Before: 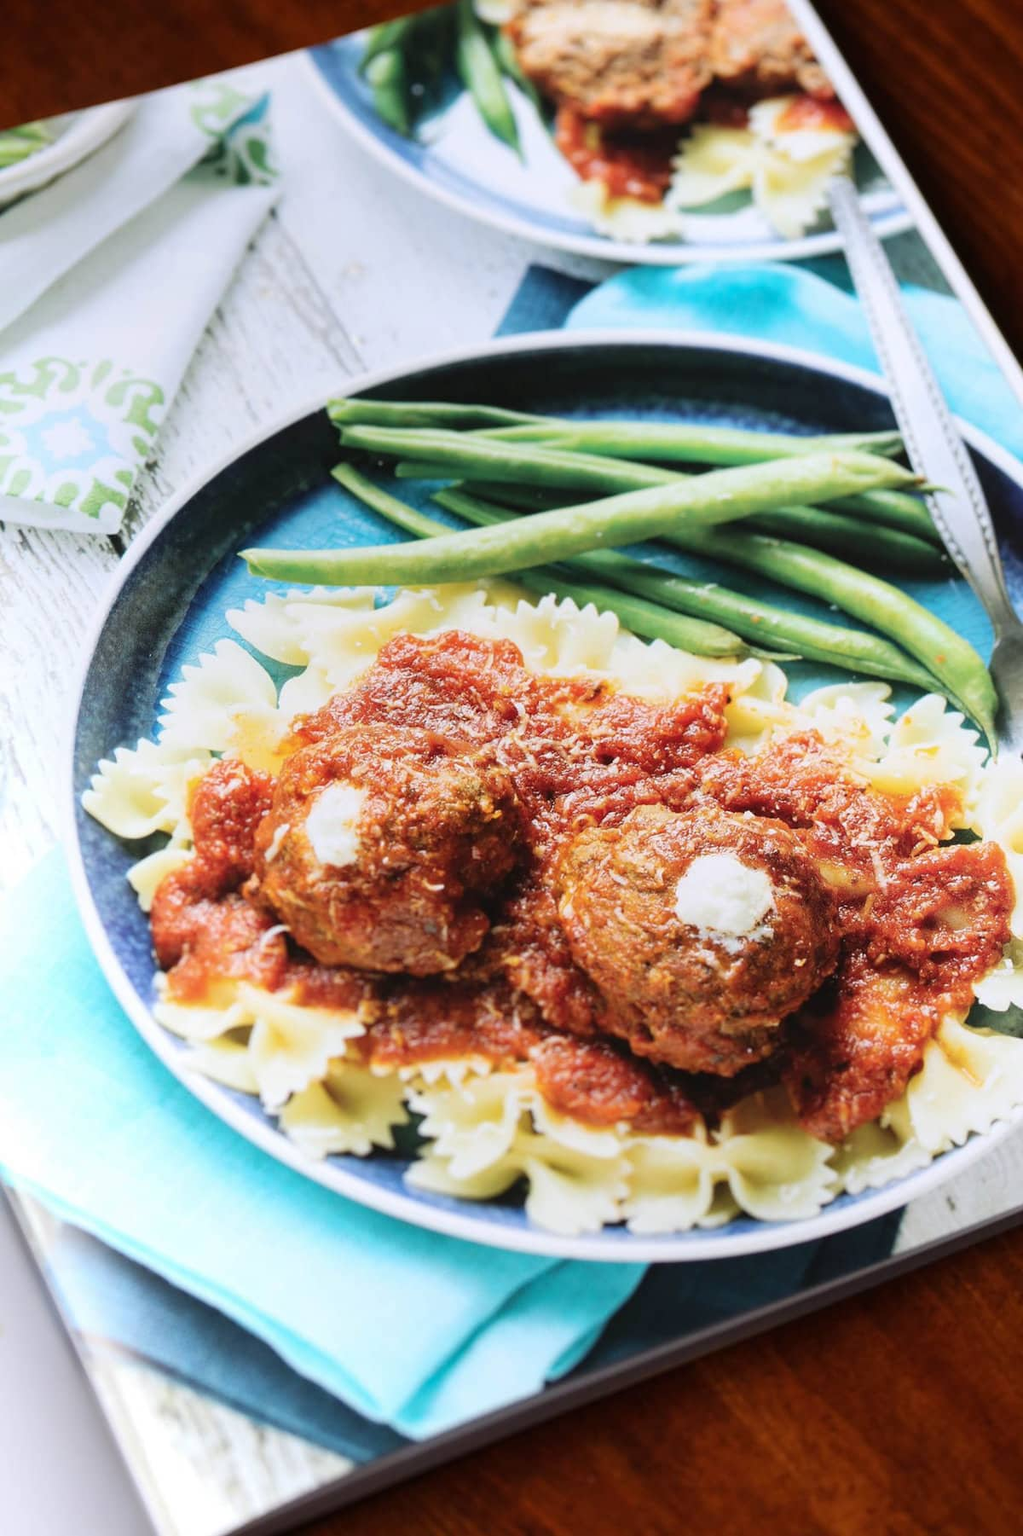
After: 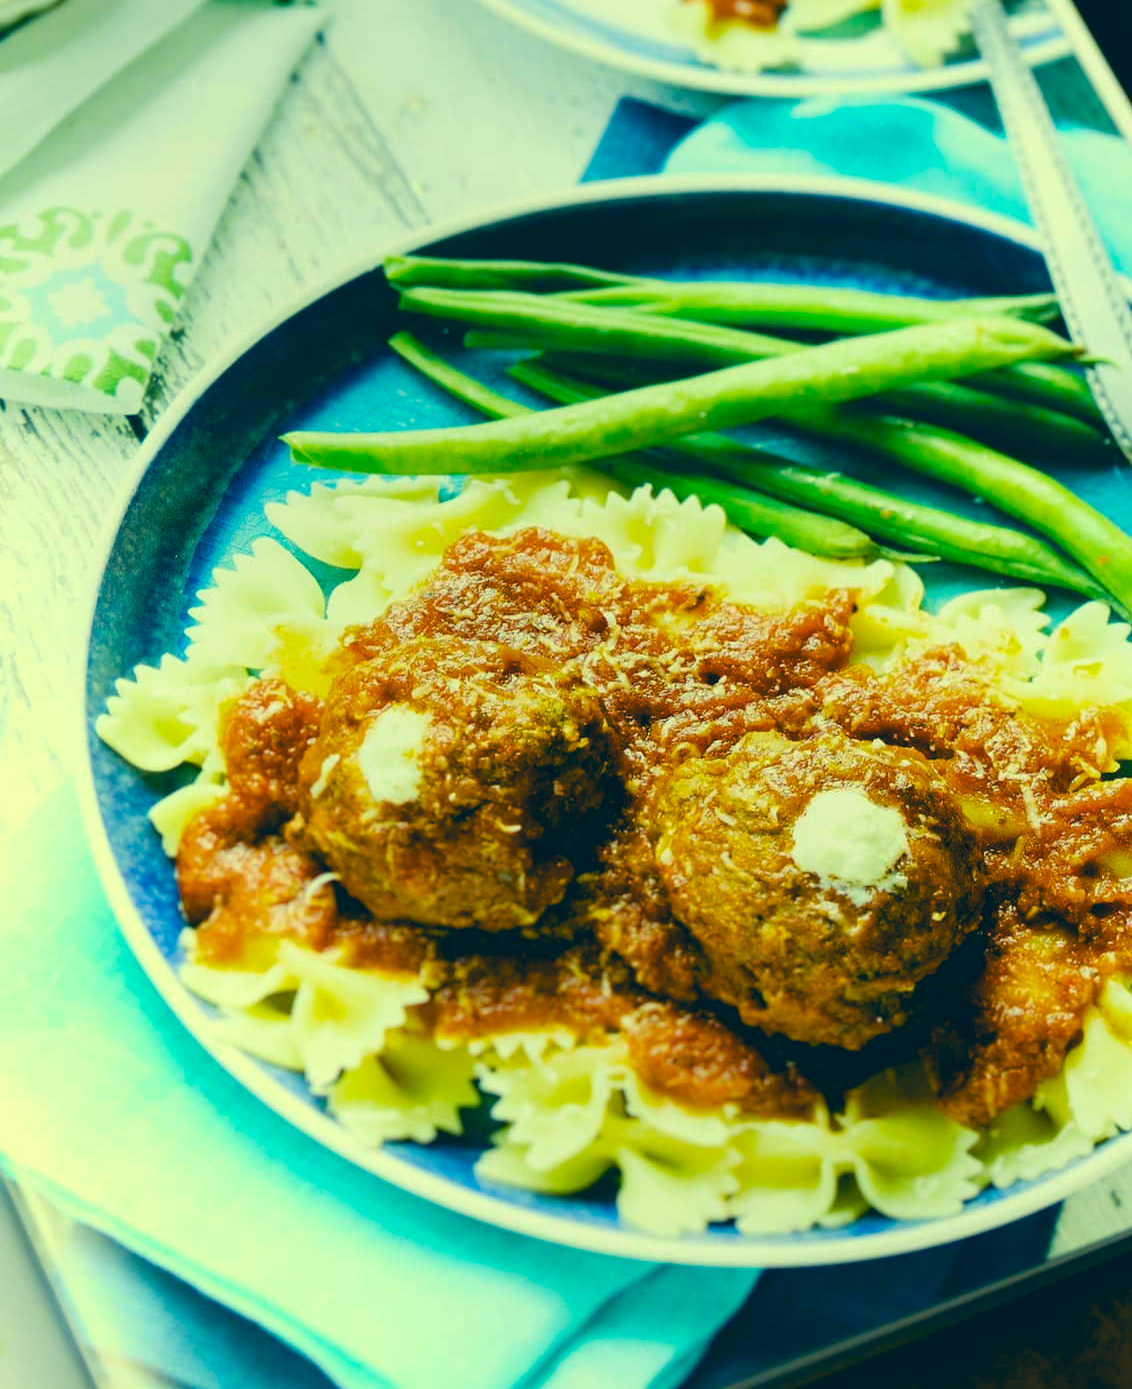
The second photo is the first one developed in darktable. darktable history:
color correction: highlights a* -15.59, highlights b* 39.65, shadows a* -39.89, shadows b* -25.88
color balance rgb: shadows lift › chroma 9.781%, shadows lift › hue 42.16°, perceptual saturation grading › global saturation 44.202%, perceptual saturation grading › highlights -25.356%, perceptual saturation grading › shadows 49.744%, global vibrance 20%
crop and rotate: angle 0.03°, top 11.767%, right 5.548%, bottom 11.03%
